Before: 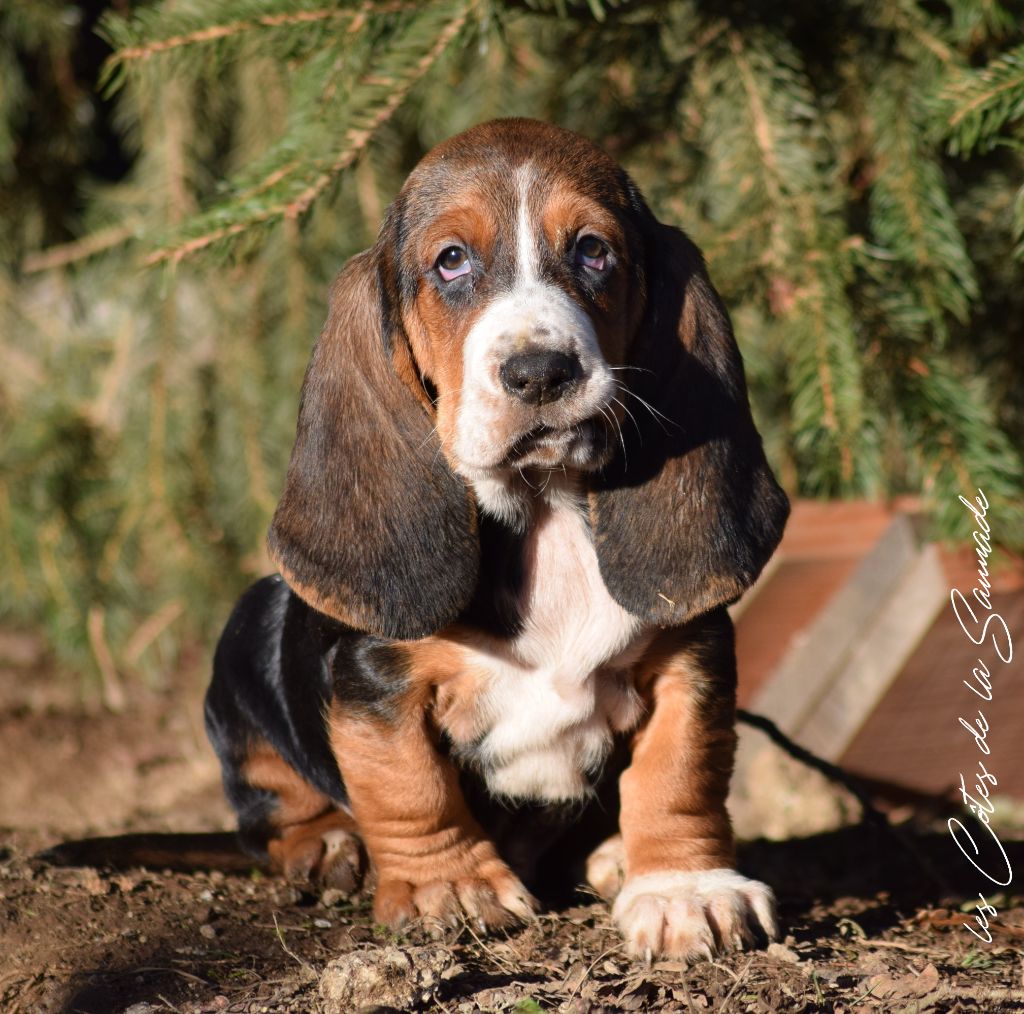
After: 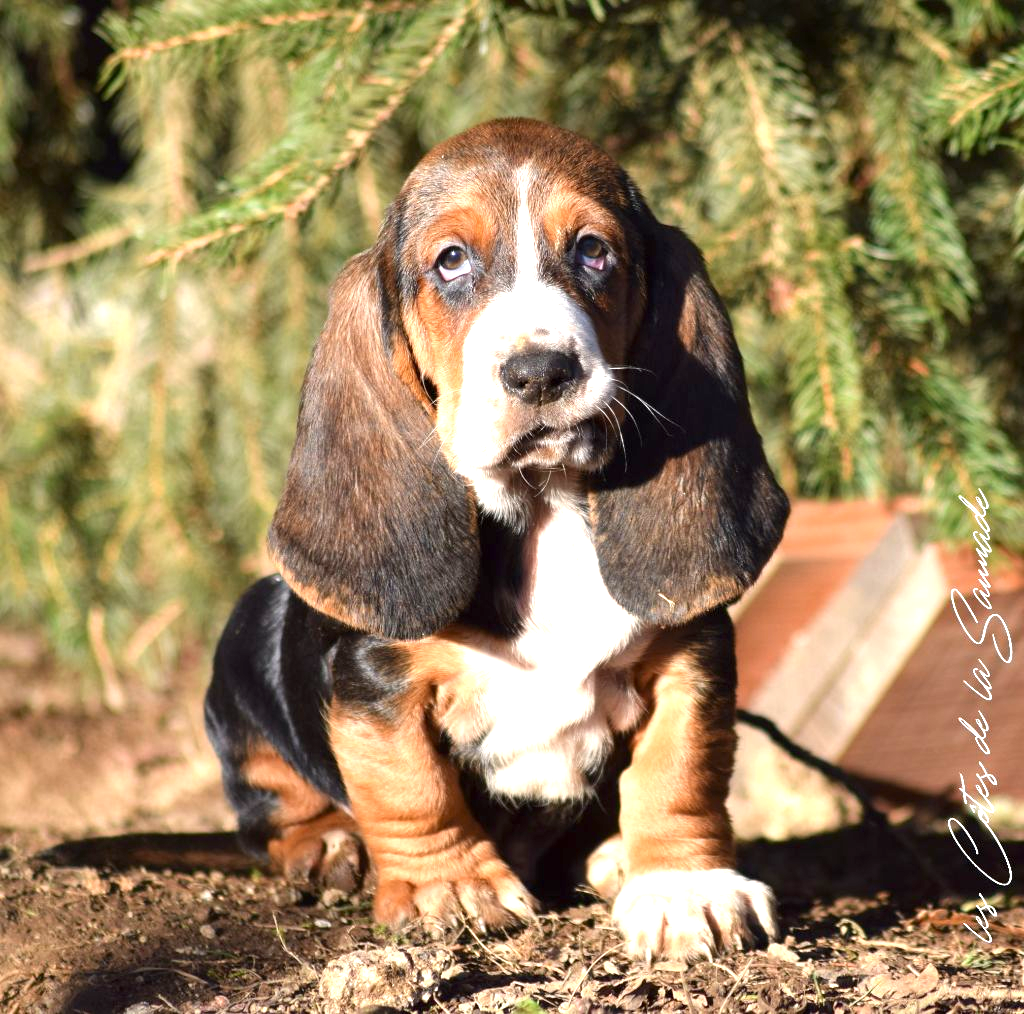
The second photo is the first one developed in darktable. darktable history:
exposure: black level correction 0.001, exposure 1.127 EV, compensate highlight preservation false
